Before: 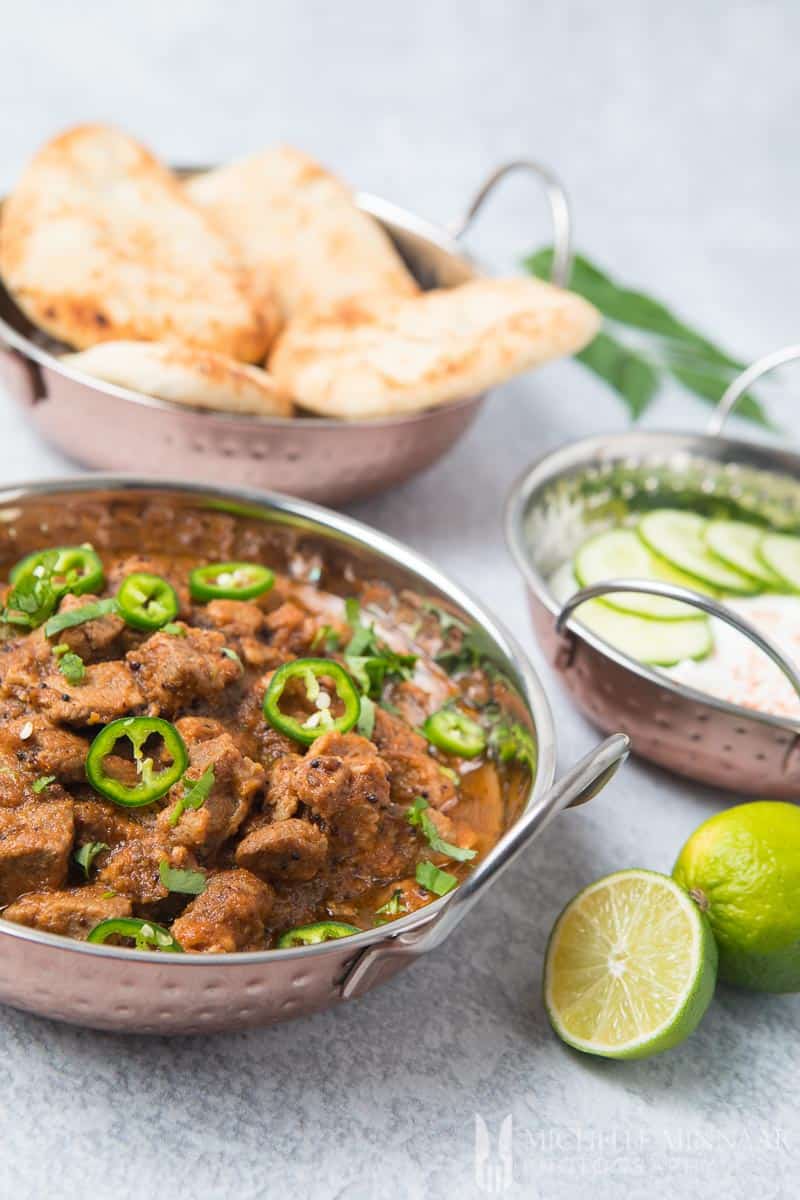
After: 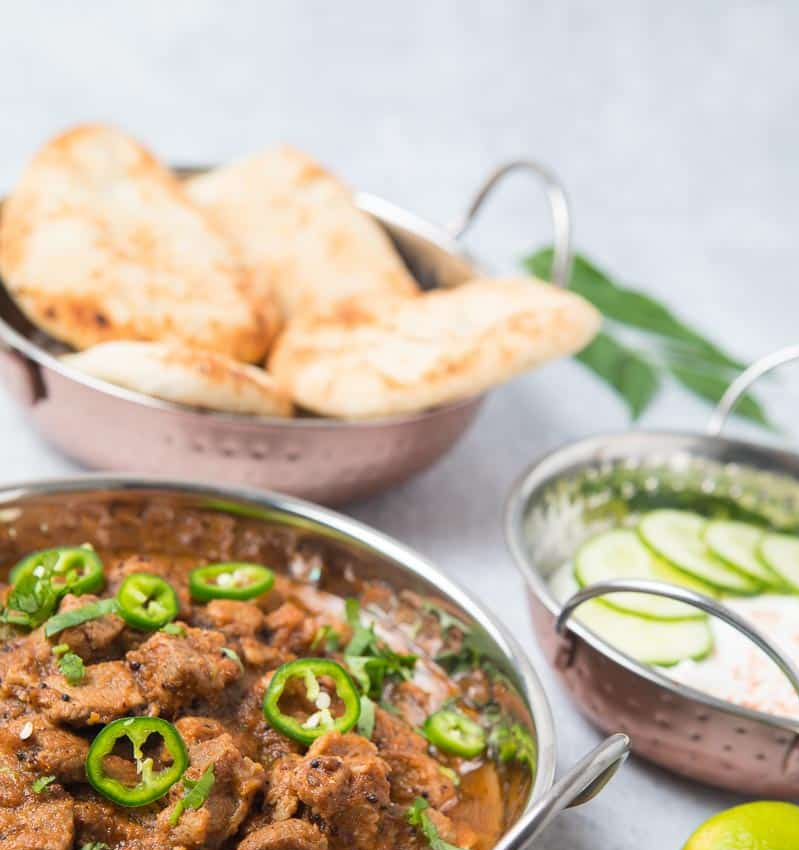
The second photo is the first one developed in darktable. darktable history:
crop: right 0%, bottom 29.149%
